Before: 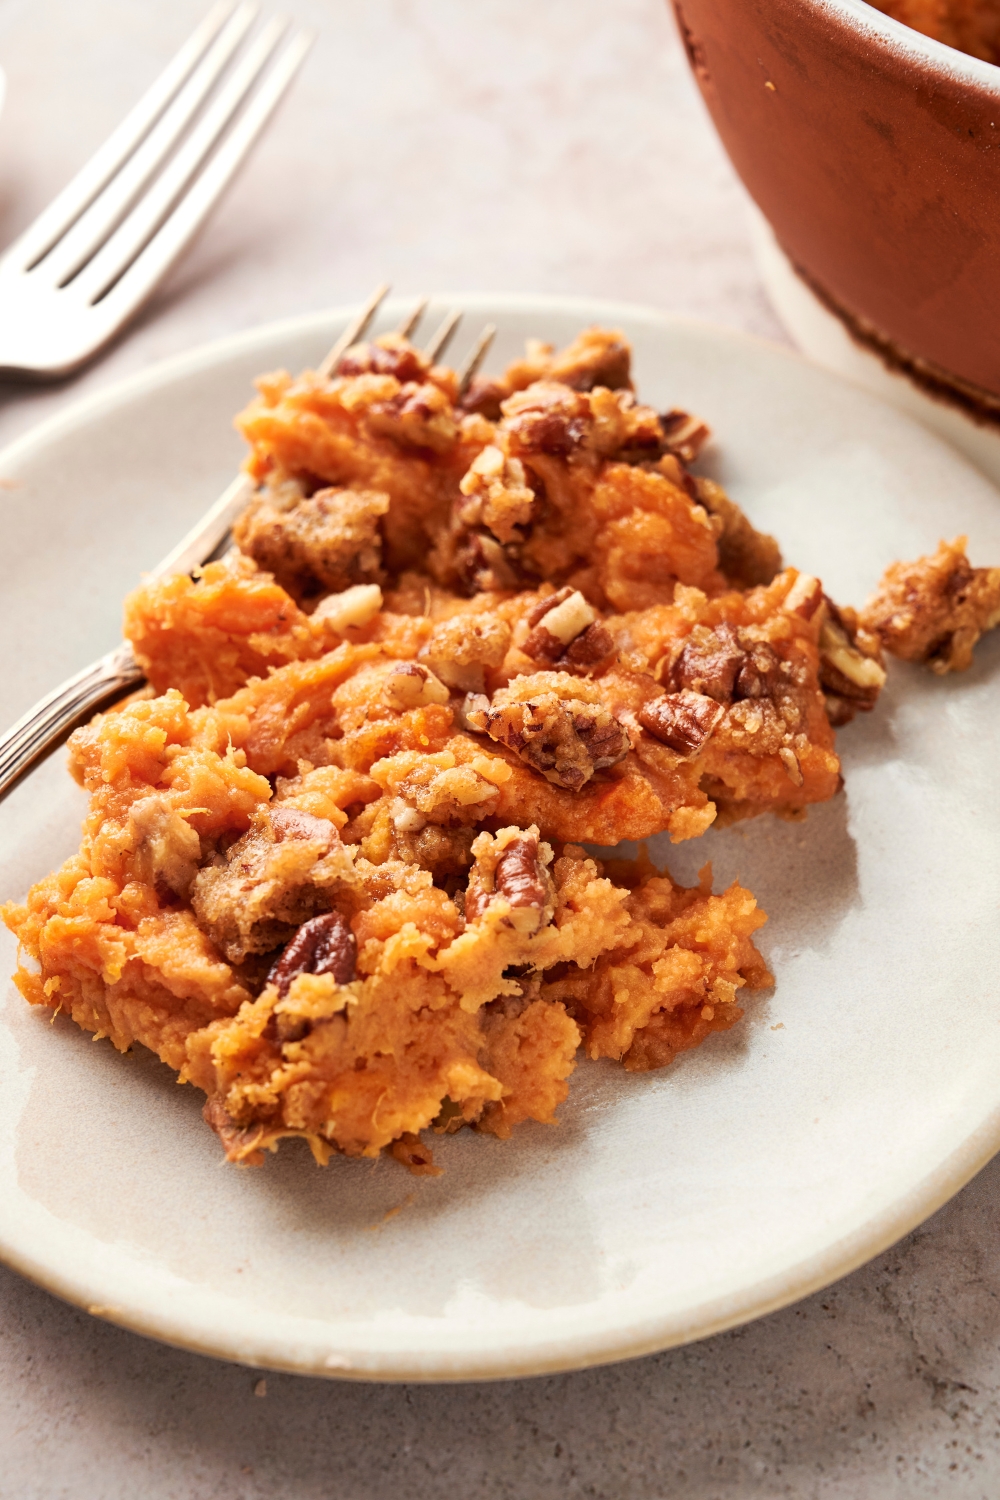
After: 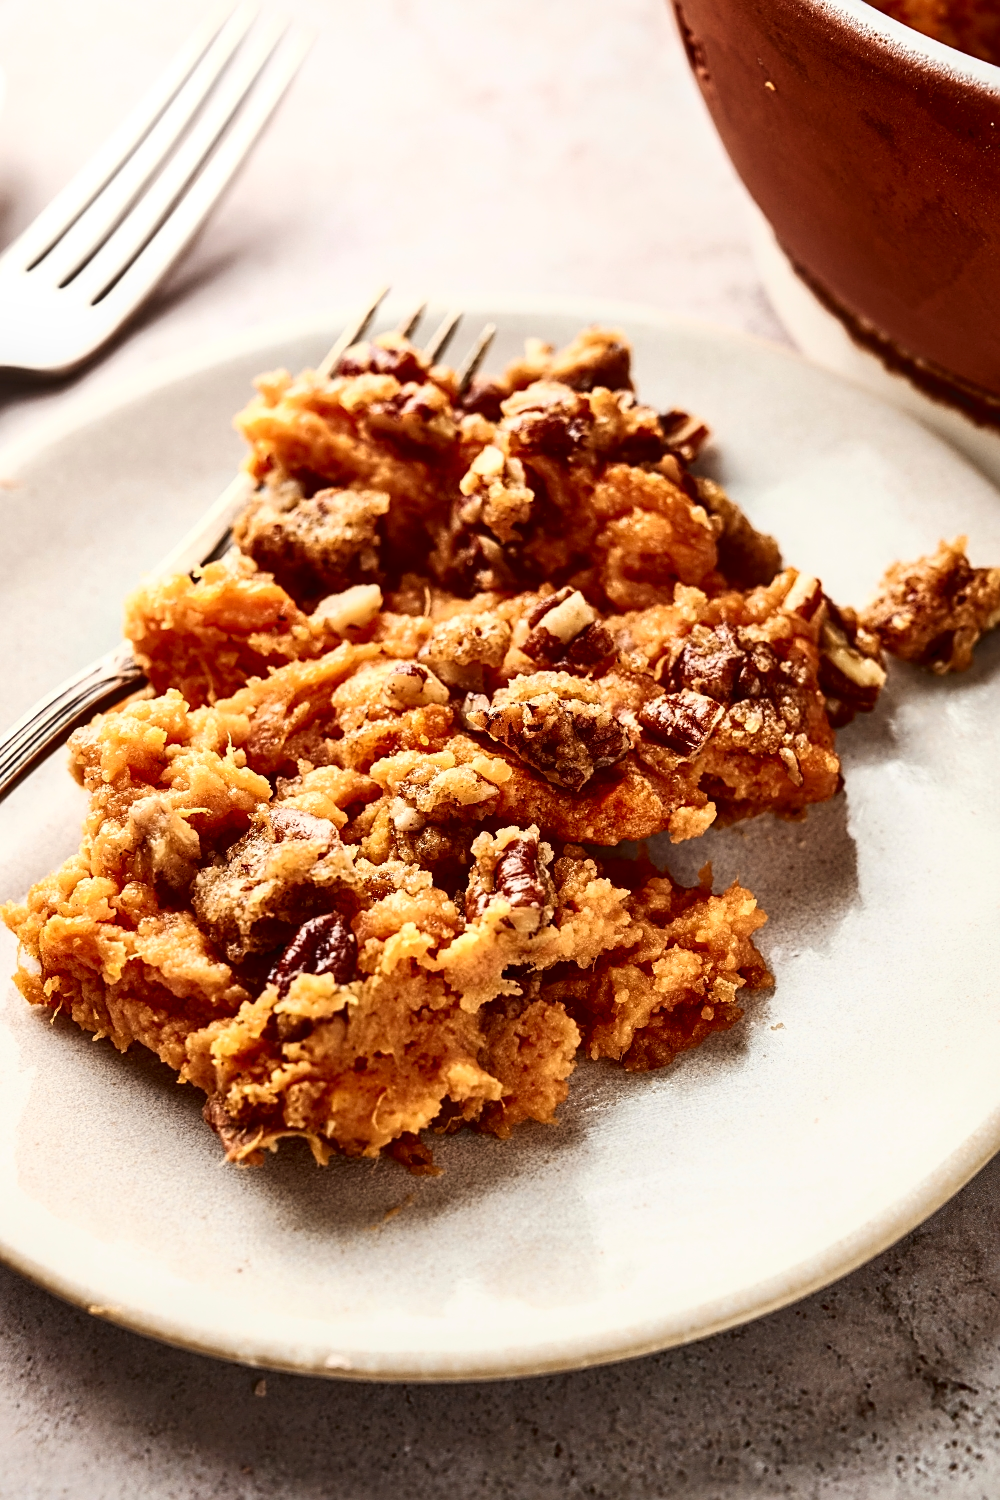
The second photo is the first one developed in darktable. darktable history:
local contrast: on, module defaults
sharpen: on, module defaults
tone curve: curves: ch0 [(0, 0) (0.003, 0.007) (0.011, 0.009) (0.025, 0.01) (0.044, 0.012) (0.069, 0.013) (0.1, 0.014) (0.136, 0.021) (0.177, 0.038) (0.224, 0.06) (0.277, 0.099) (0.335, 0.16) (0.399, 0.227) (0.468, 0.329) (0.543, 0.45) (0.623, 0.594) (0.709, 0.756) (0.801, 0.868) (0.898, 0.971) (1, 1)], color space Lab, independent channels, preserve colors none
